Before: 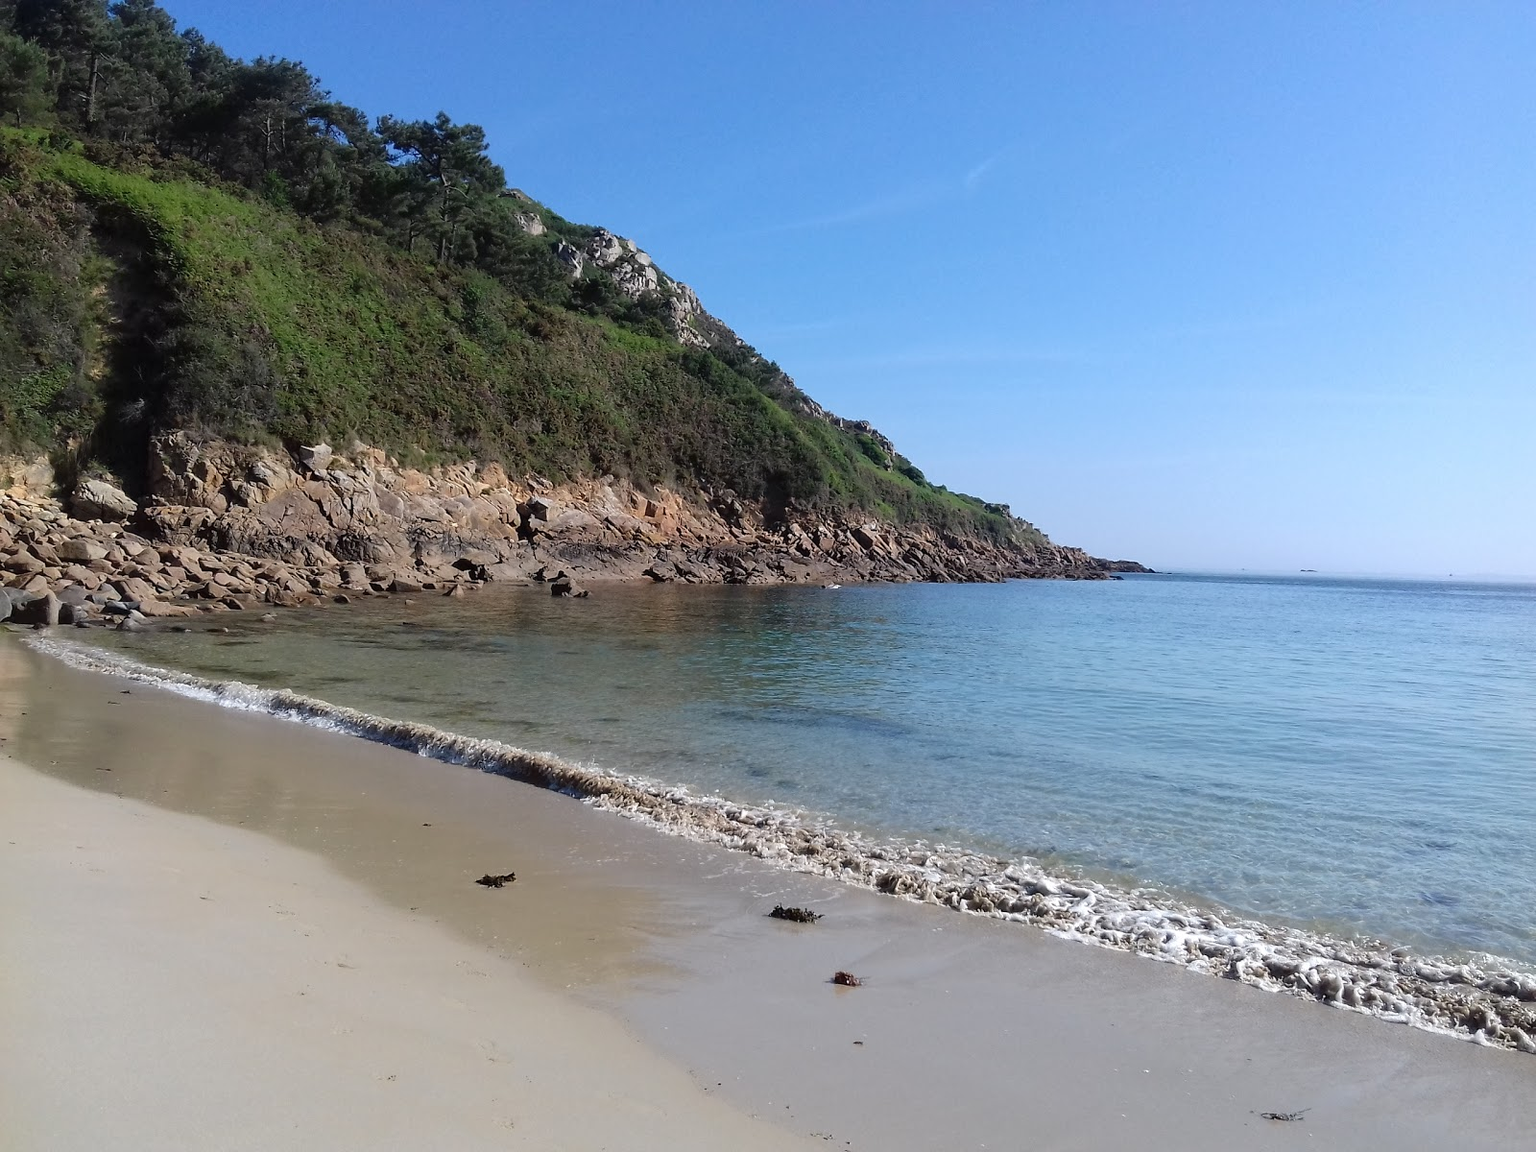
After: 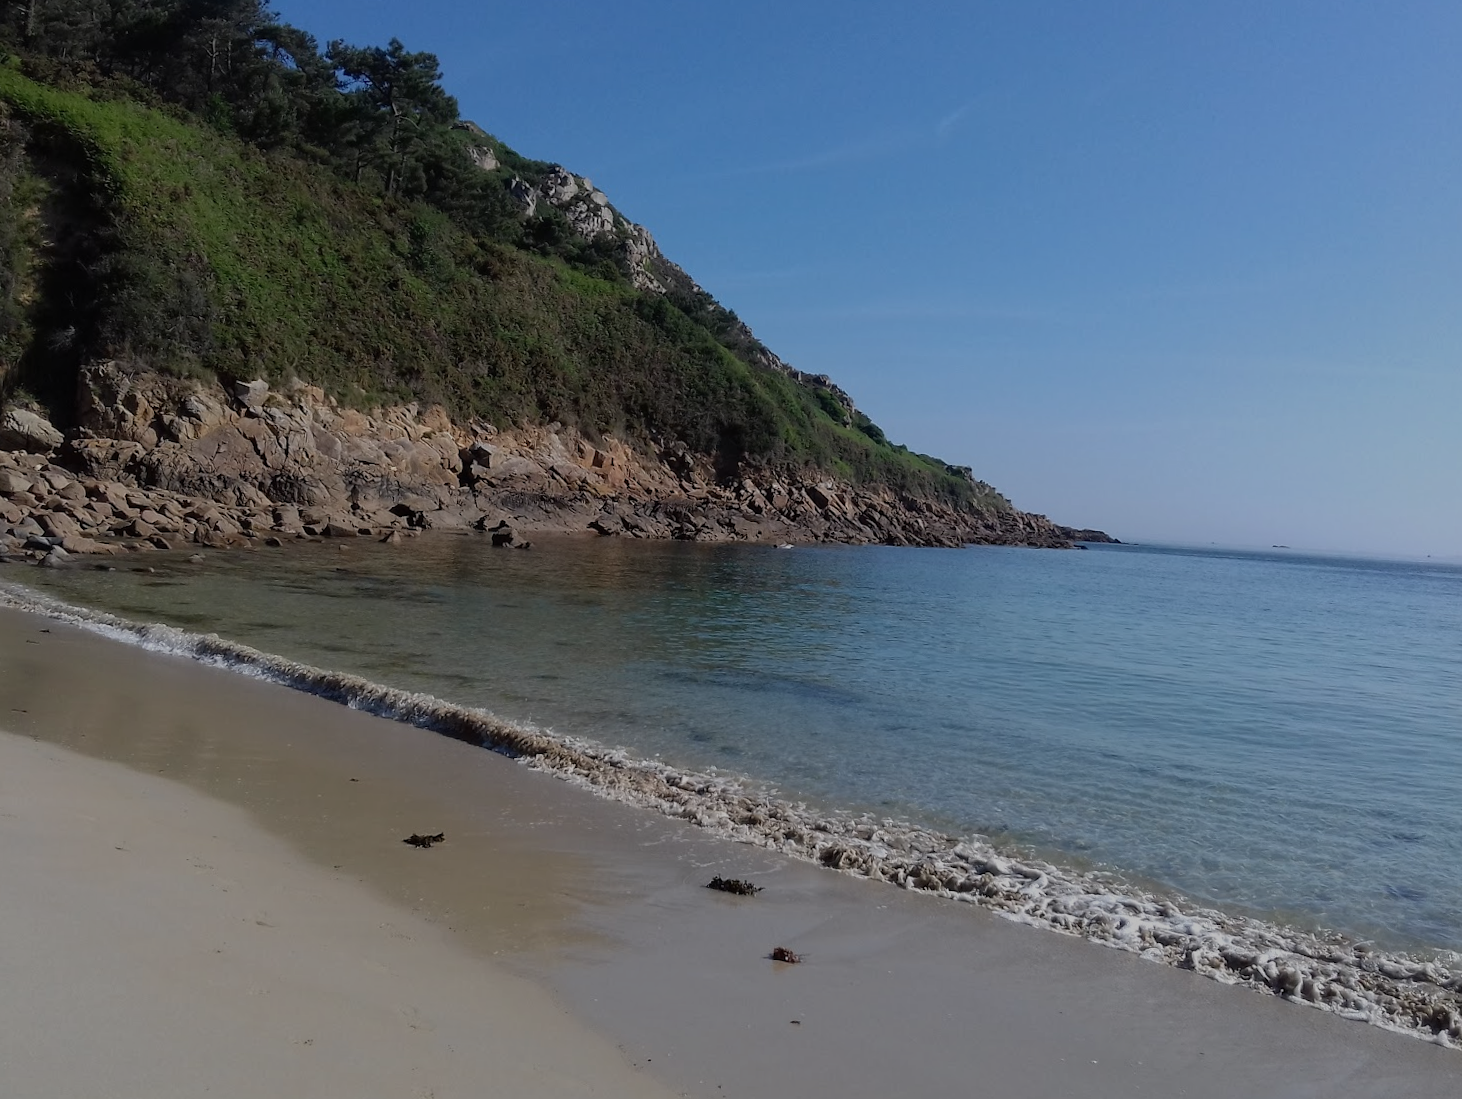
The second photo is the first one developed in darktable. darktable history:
exposure: exposure -0.96 EV, compensate highlight preservation false
crop and rotate: angle -1.95°, left 3.117%, top 3.599%, right 1.409%, bottom 0.623%
